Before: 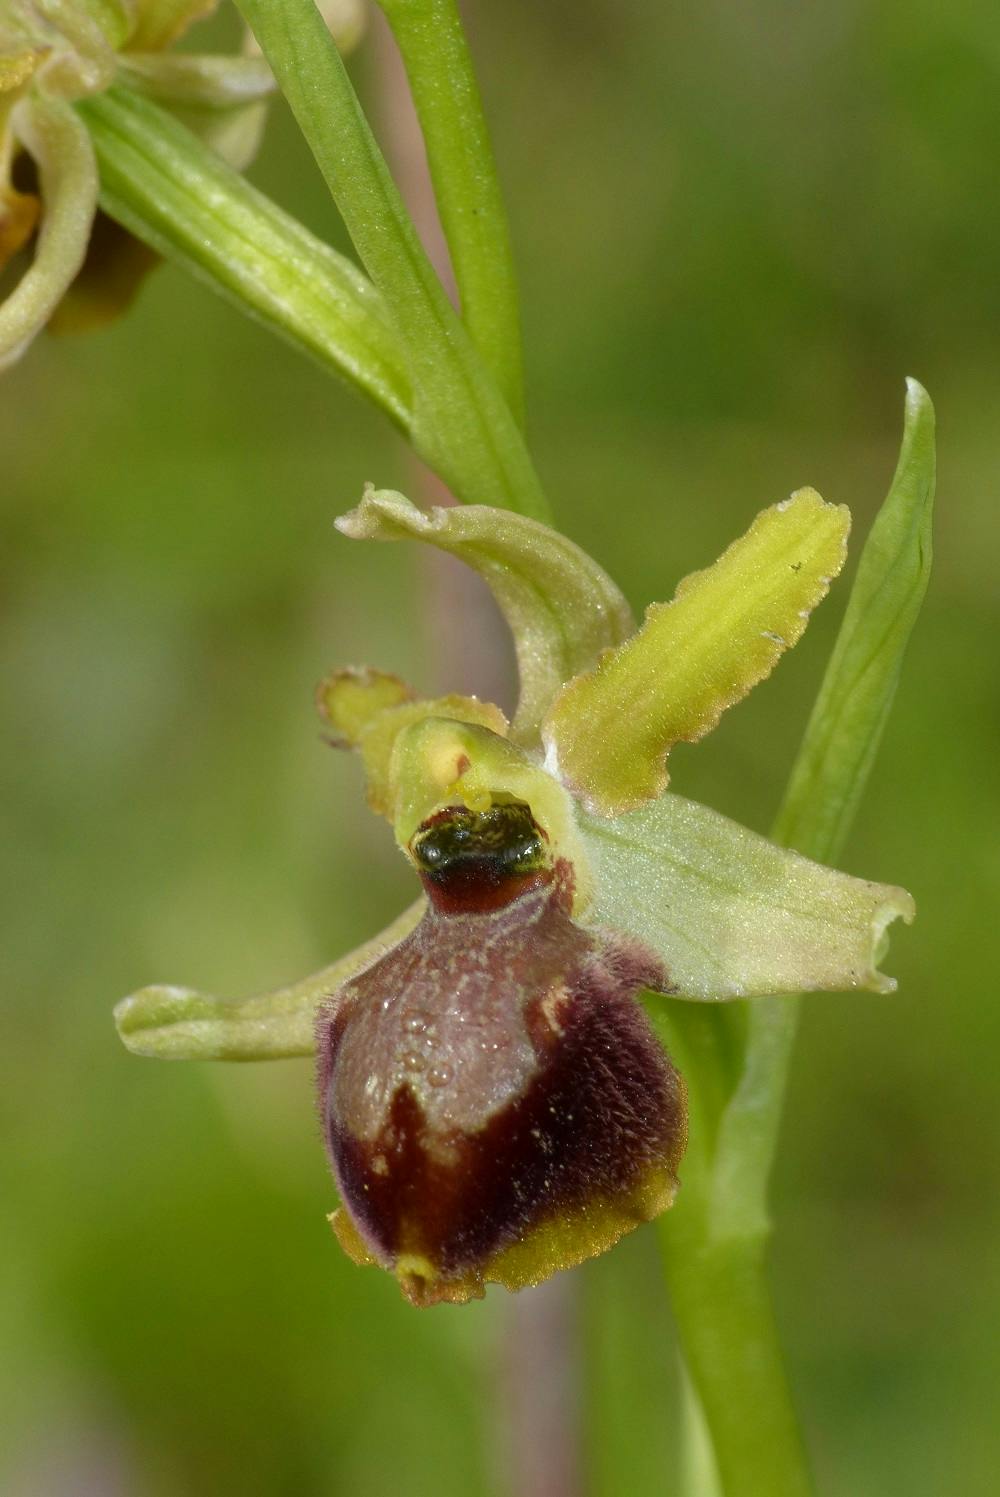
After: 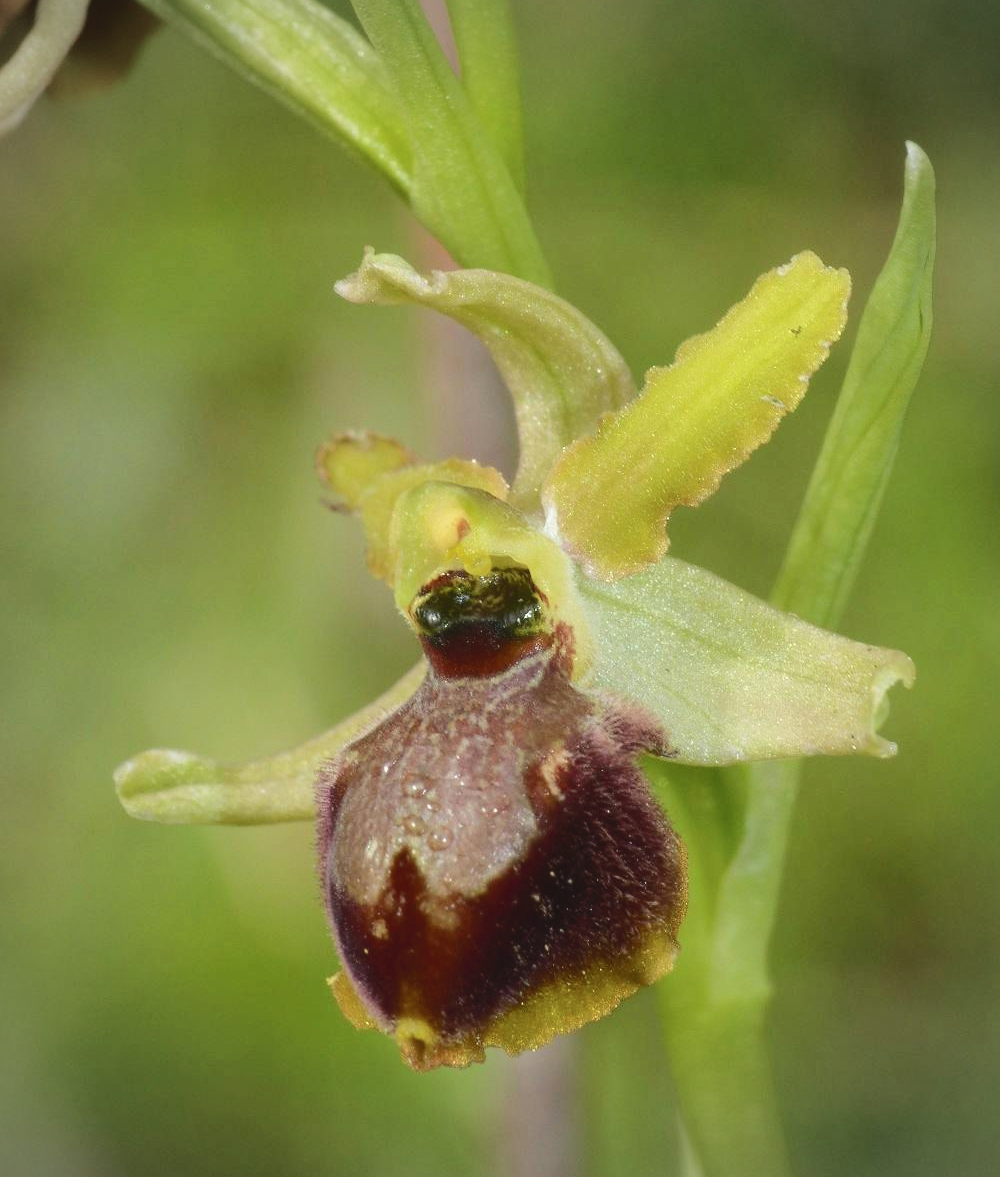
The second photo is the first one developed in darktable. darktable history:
tone curve: curves: ch0 [(0, 0) (0.003, 0.06) (0.011, 0.071) (0.025, 0.085) (0.044, 0.104) (0.069, 0.123) (0.1, 0.146) (0.136, 0.167) (0.177, 0.205) (0.224, 0.248) (0.277, 0.309) (0.335, 0.384) (0.399, 0.467) (0.468, 0.553) (0.543, 0.633) (0.623, 0.698) (0.709, 0.769) (0.801, 0.841) (0.898, 0.912) (1, 1)], color space Lab, independent channels, preserve colors none
crop and rotate: top 15.822%, bottom 5.527%
vignetting: fall-off radius 60.9%
